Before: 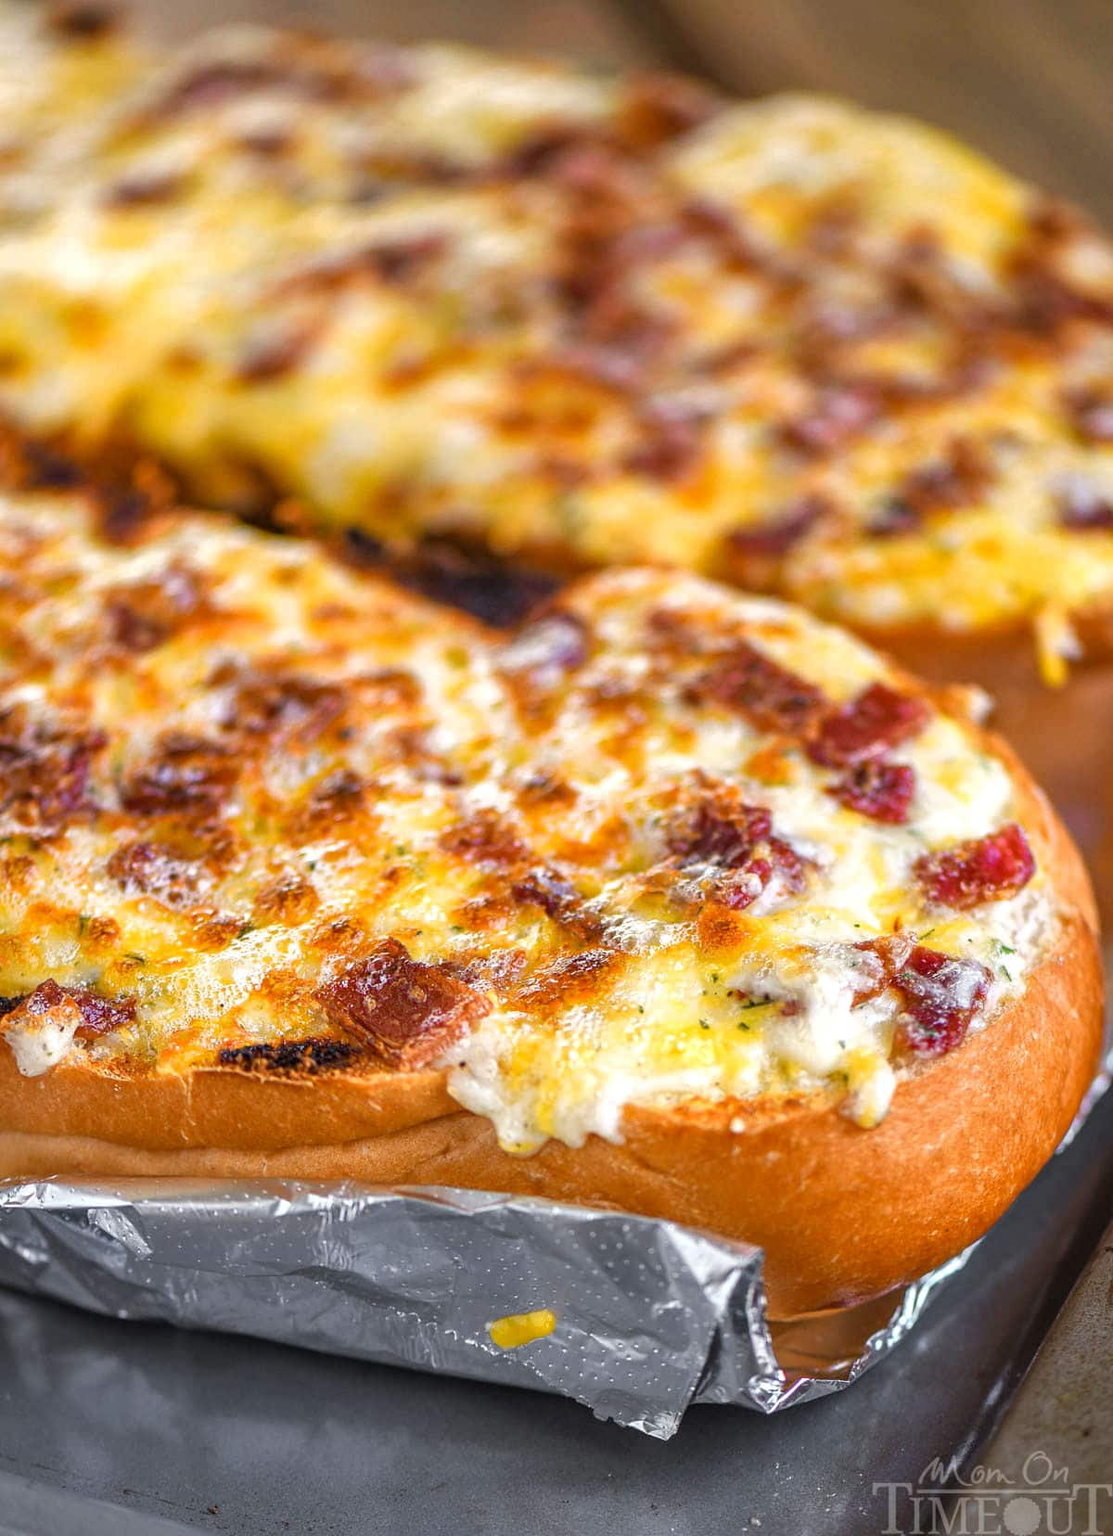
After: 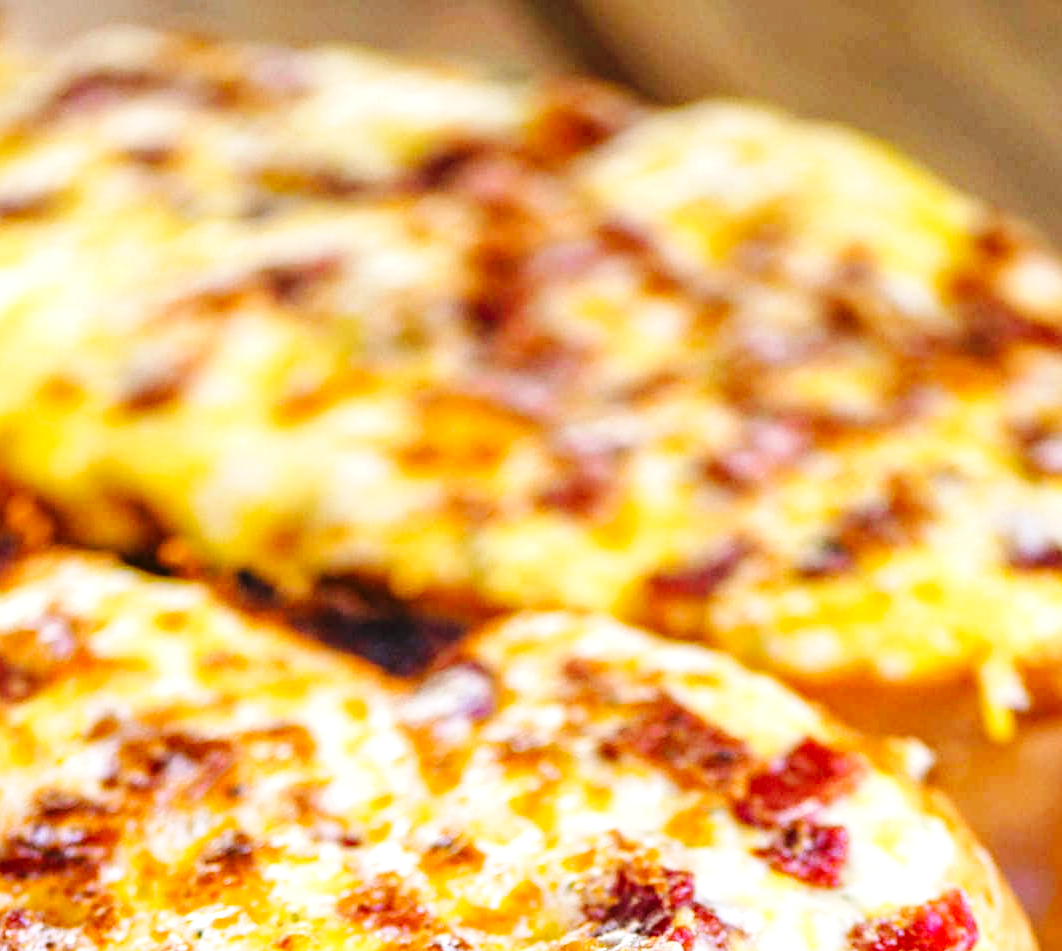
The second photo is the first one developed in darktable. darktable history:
exposure: exposure 0.358 EV, compensate highlight preservation false
base curve: curves: ch0 [(0, 0) (0.036, 0.025) (0.121, 0.166) (0.206, 0.329) (0.605, 0.79) (1, 1)], preserve colors none
crop and rotate: left 11.421%, bottom 42.529%
